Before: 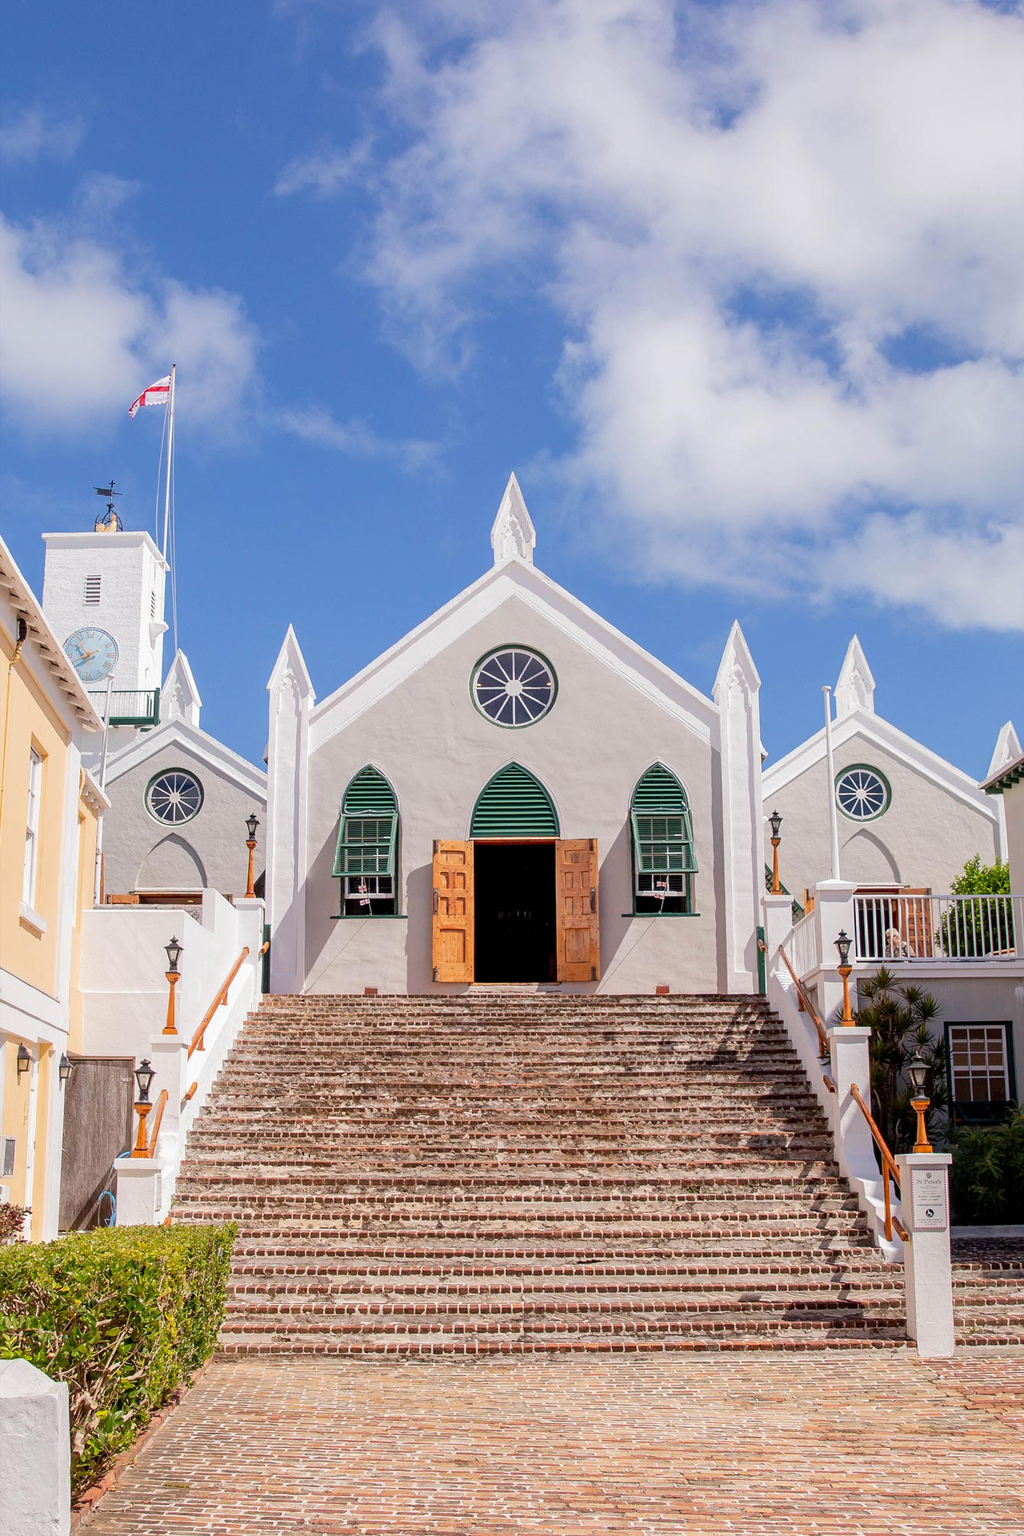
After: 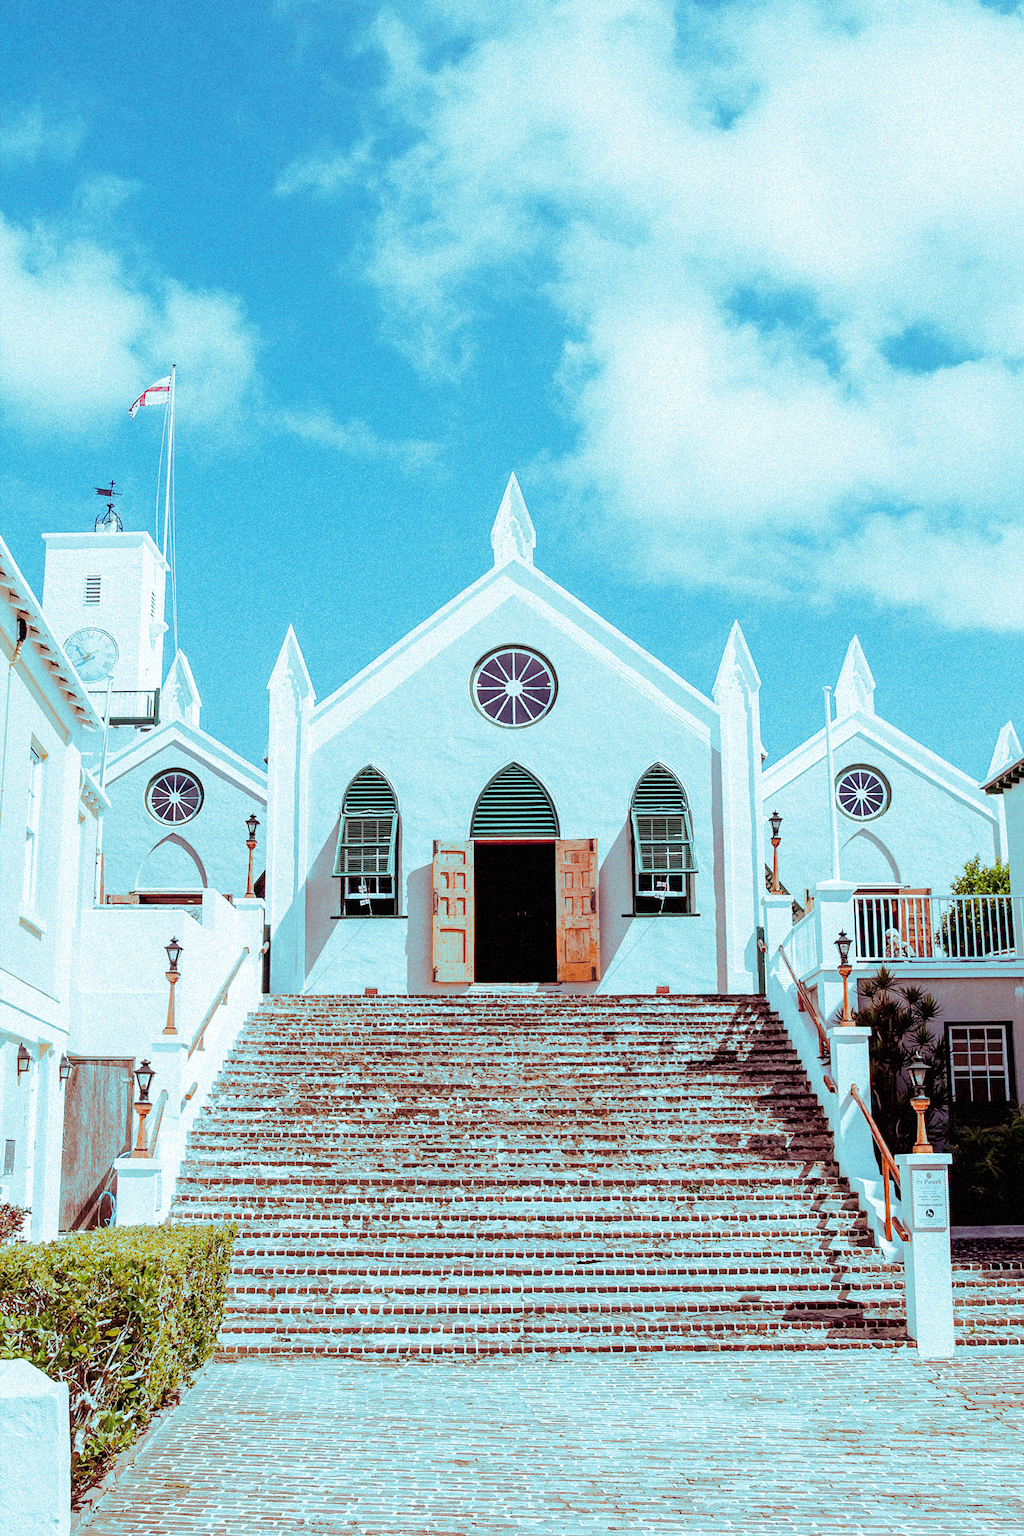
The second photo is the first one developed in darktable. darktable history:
filmic rgb: middle gray luminance 12.74%, black relative exposure -10.13 EV, white relative exposure 3.47 EV, threshold 6 EV, target black luminance 0%, hardness 5.74, latitude 44.69%, contrast 1.221, highlights saturation mix 5%, shadows ↔ highlights balance 26.78%, add noise in highlights 0, preserve chrominance no, color science v3 (2019), use custom middle-gray values true, iterations of high-quality reconstruction 0, contrast in highlights soft, enable highlight reconstruction true
grain: mid-tones bias 0%
split-toning: shadows › hue 327.6°, highlights › hue 198°, highlights › saturation 0.55, balance -21.25, compress 0%
